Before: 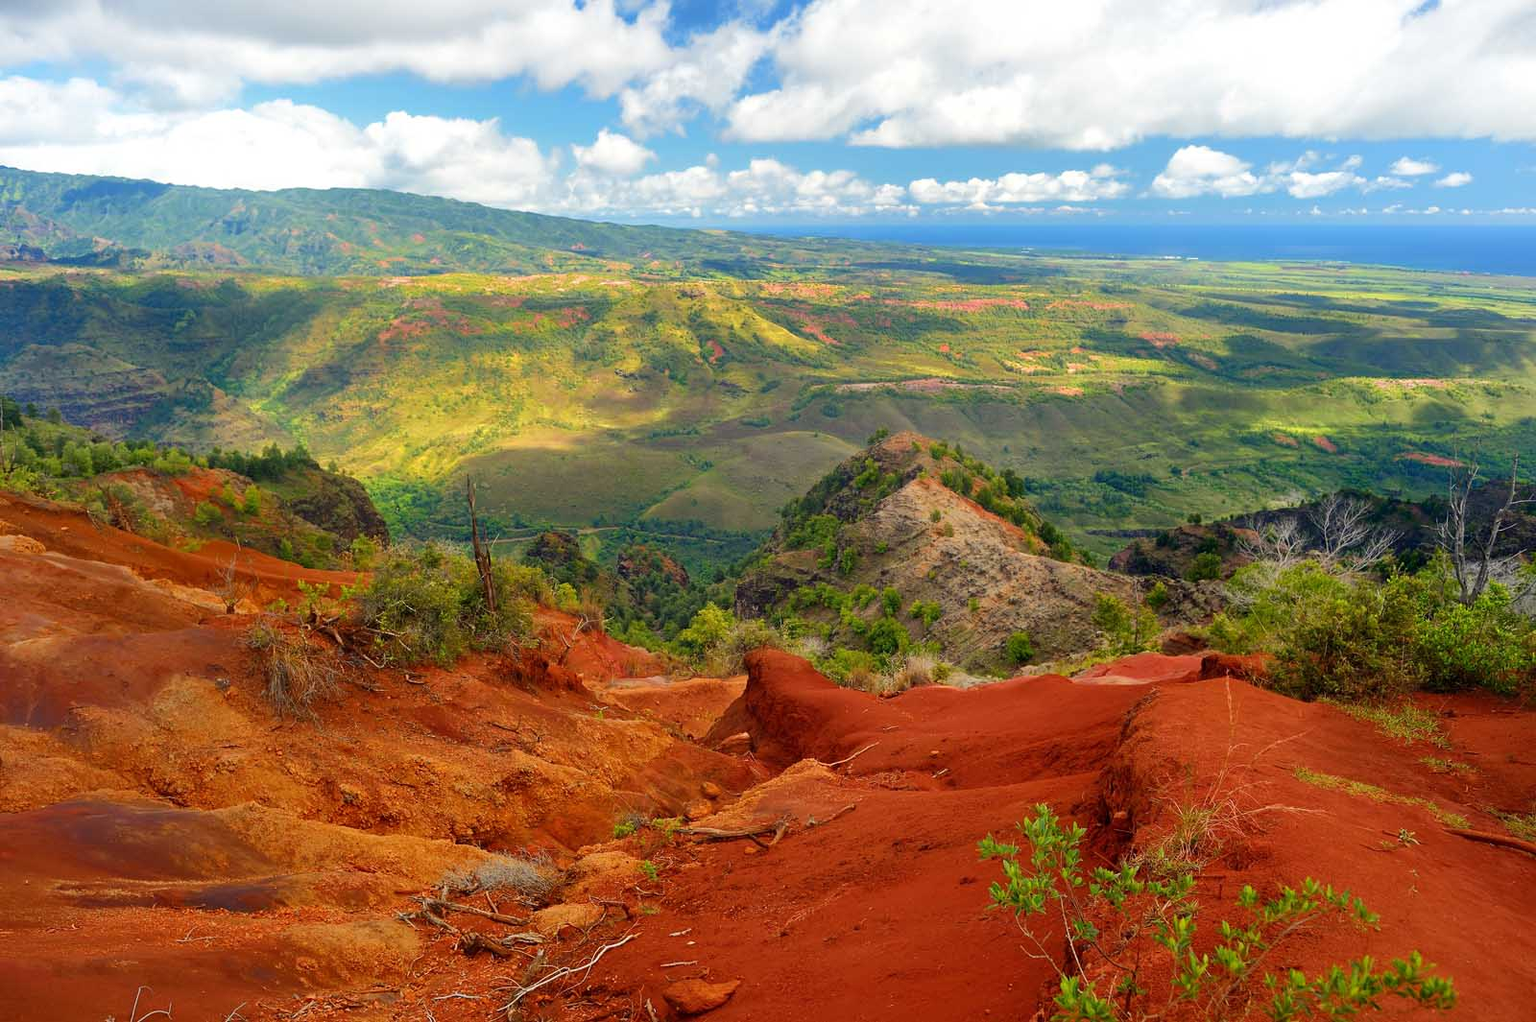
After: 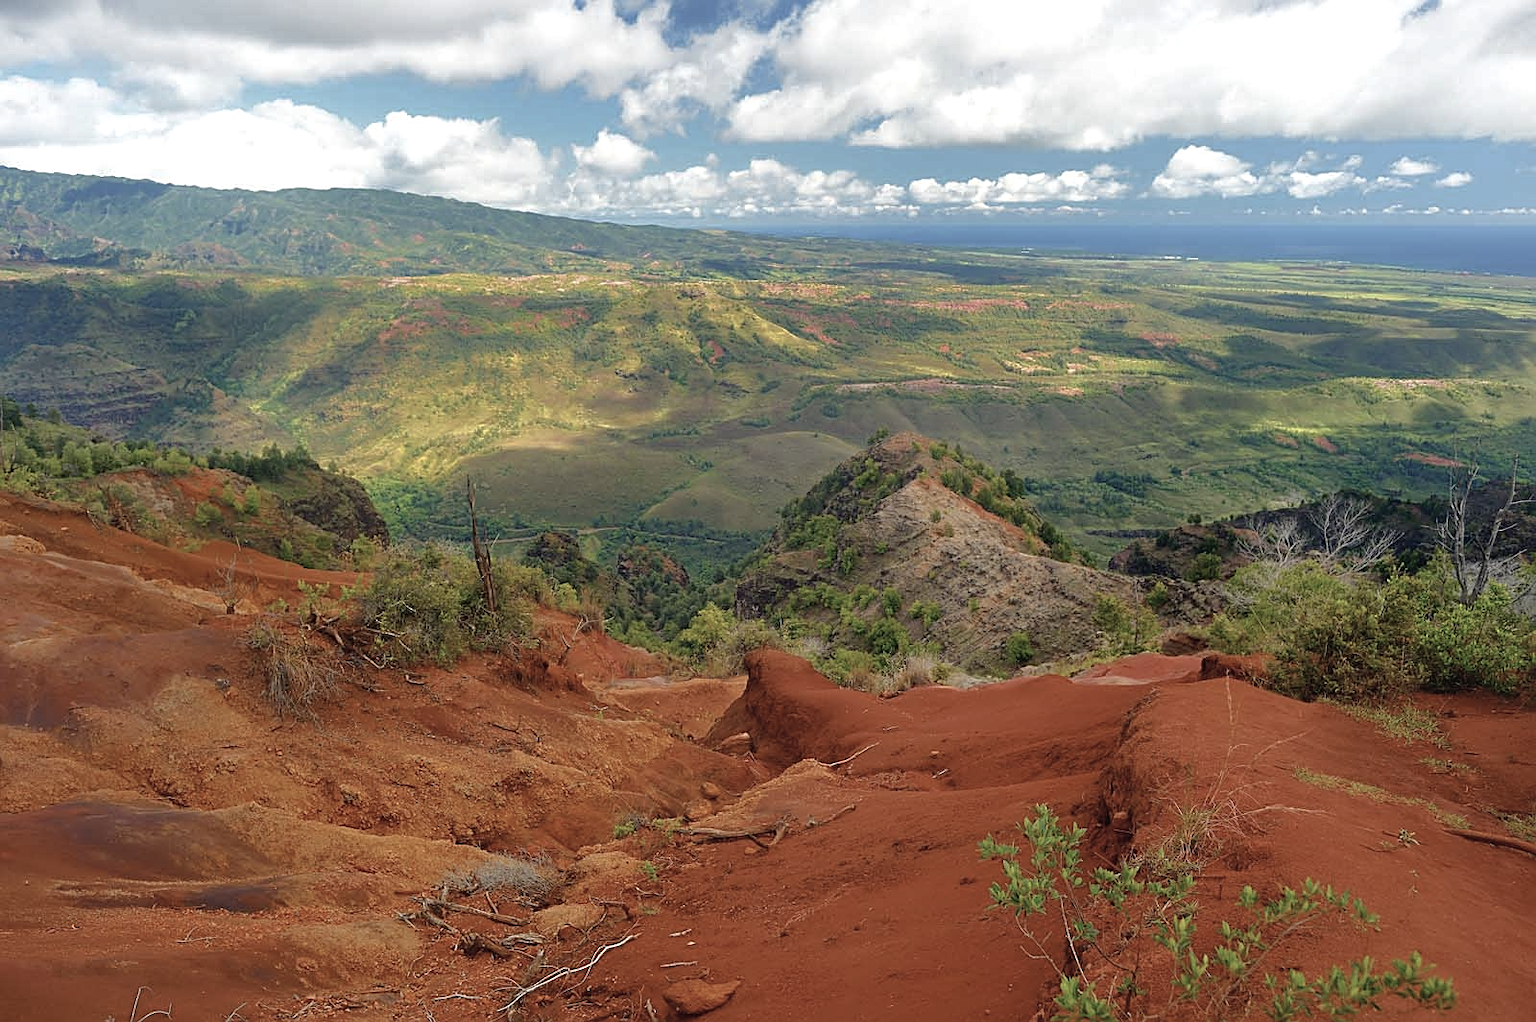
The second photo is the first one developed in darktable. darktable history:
sharpen: on, module defaults
contrast brightness saturation: contrast -0.056, saturation -0.39
tone equalizer: -8 EV -0.001 EV, -7 EV 0.001 EV, -6 EV -0.005 EV, -5 EV -0.006 EV, -4 EV -0.062 EV, -3 EV -0.196 EV, -2 EV -0.291 EV, -1 EV 0.079 EV, +0 EV 0.285 EV, edges refinement/feathering 500, mask exposure compensation -1.57 EV, preserve details no
